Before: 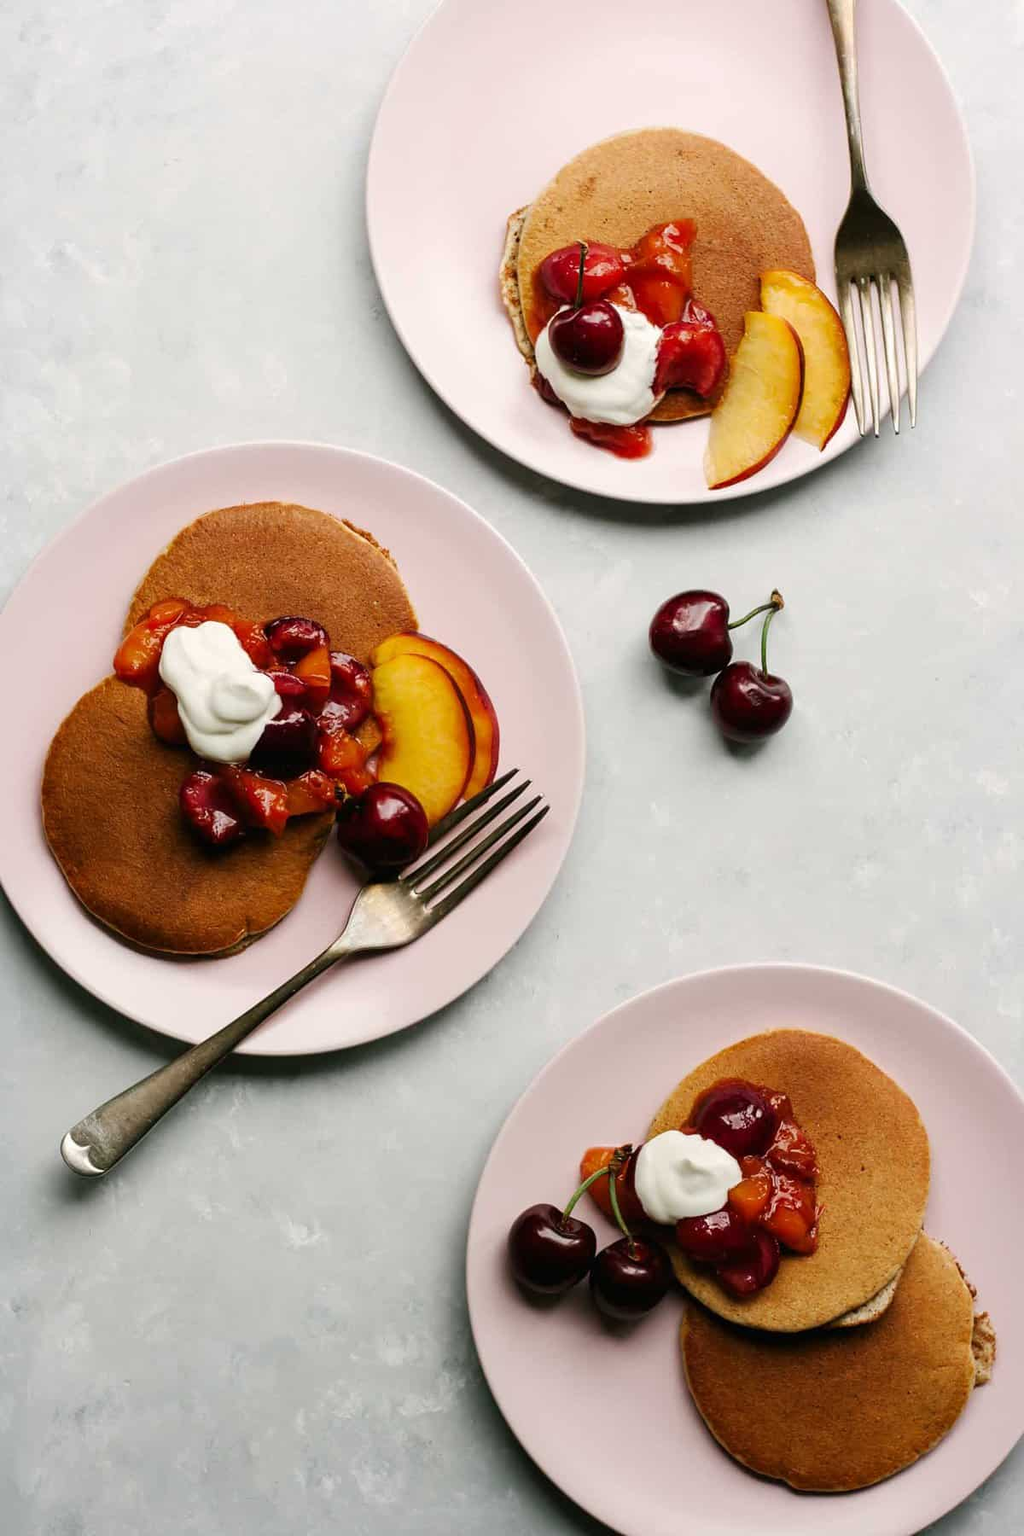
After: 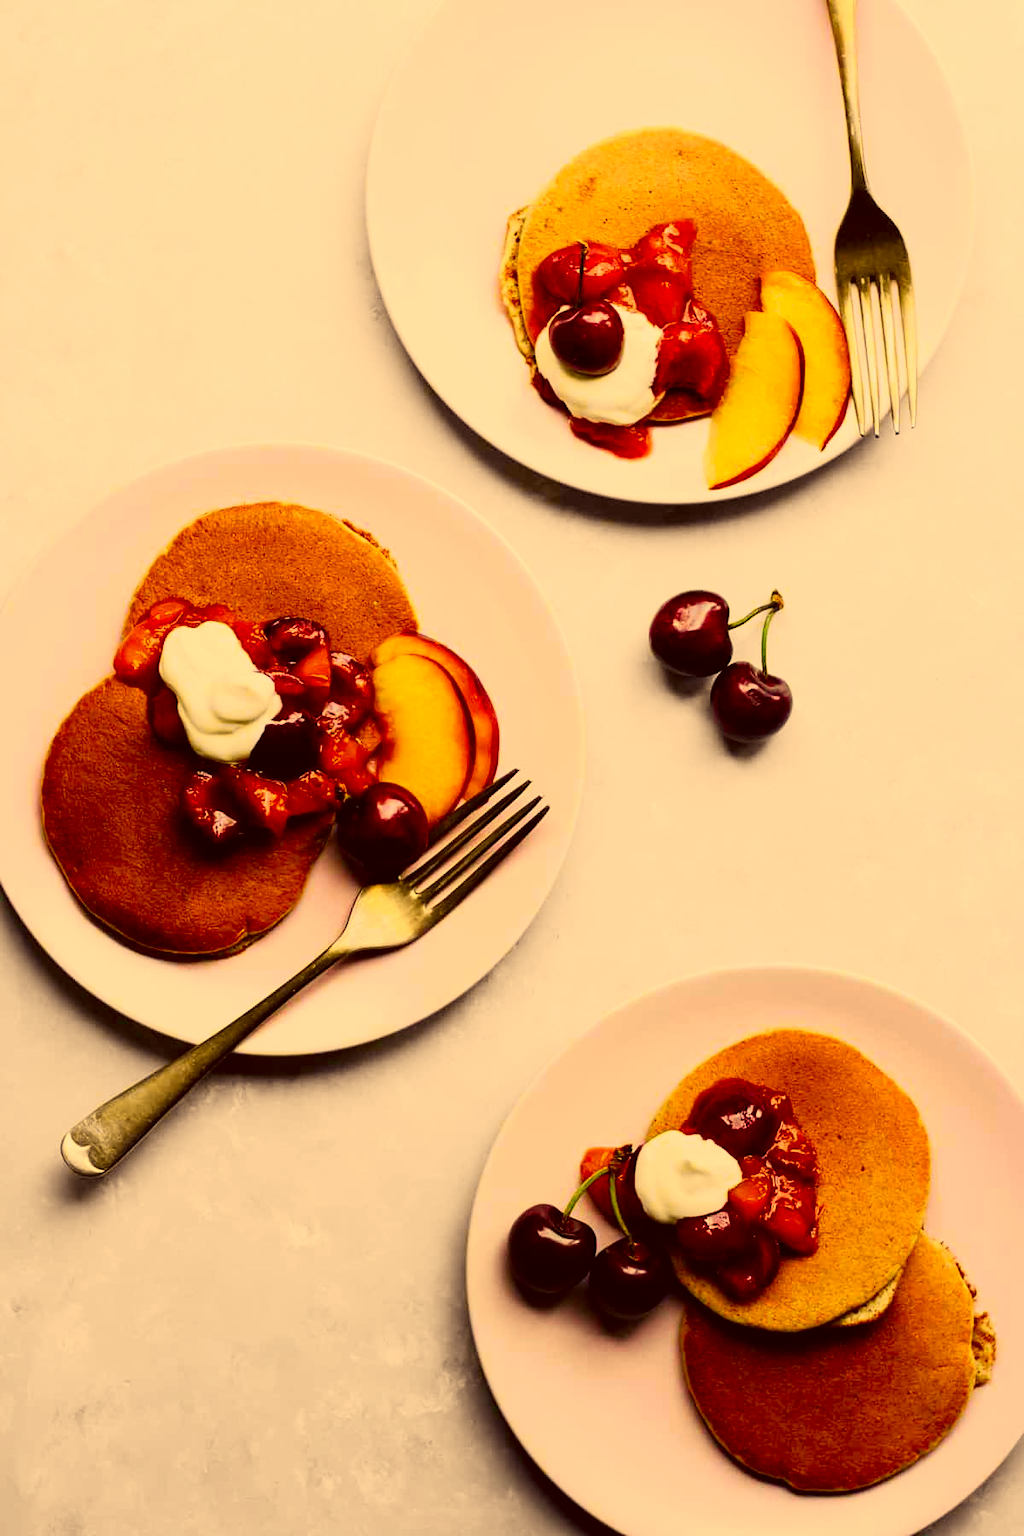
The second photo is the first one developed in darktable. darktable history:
color correction: highlights a* 10.12, highlights b* 39.04, shadows a* 14.62, shadows b* 3.37
tone curve: curves: ch0 [(0, 0) (0.078, 0.029) (0.265, 0.241) (0.507, 0.56) (0.744, 0.826) (1, 0.948)]; ch1 [(0, 0) (0.346, 0.307) (0.418, 0.383) (0.46, 0.439) (0.482, 0.493) (0.502, 0.5) (0.517, 0.506) (0.55, 0.557) (0.601, 0.637) (0.666, 0.7) (1, 1)]; ch2 [(0, 0) (0.346, 0.34) (0.431, 0.45) (0.485, 0.494) (0.5, 0.498) (0.508, 0.499) (0.532, 0.546) (0.579, 0.628) (0.625, 0.668) (1, 1)], color space Lab, independent channels, preserve colors none
